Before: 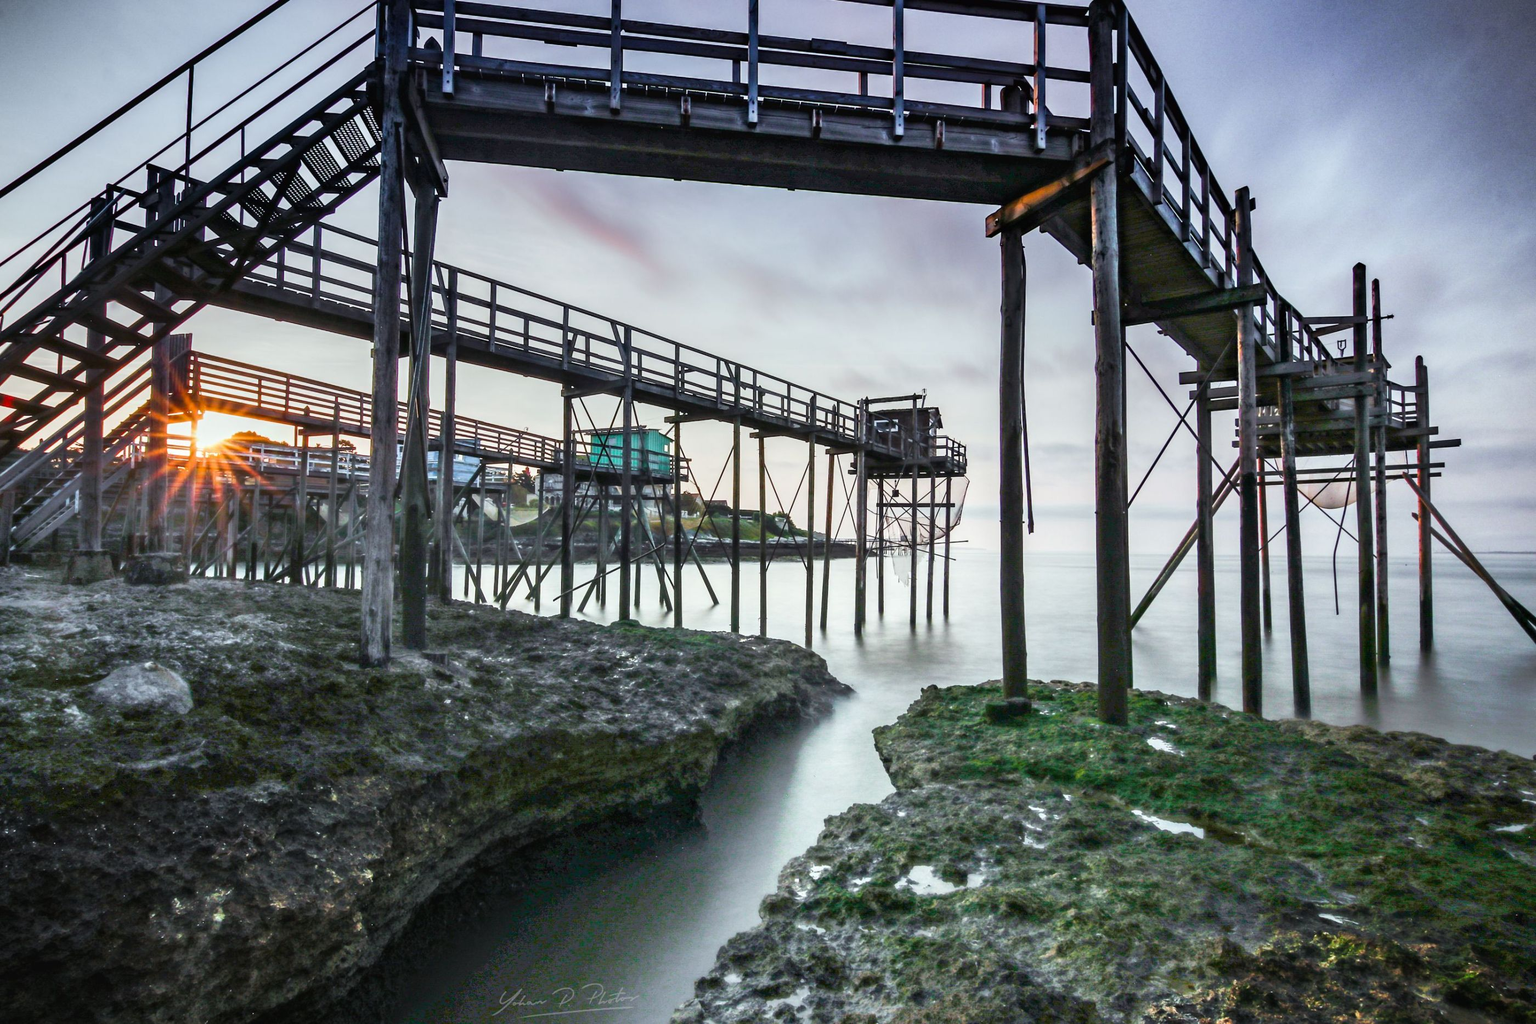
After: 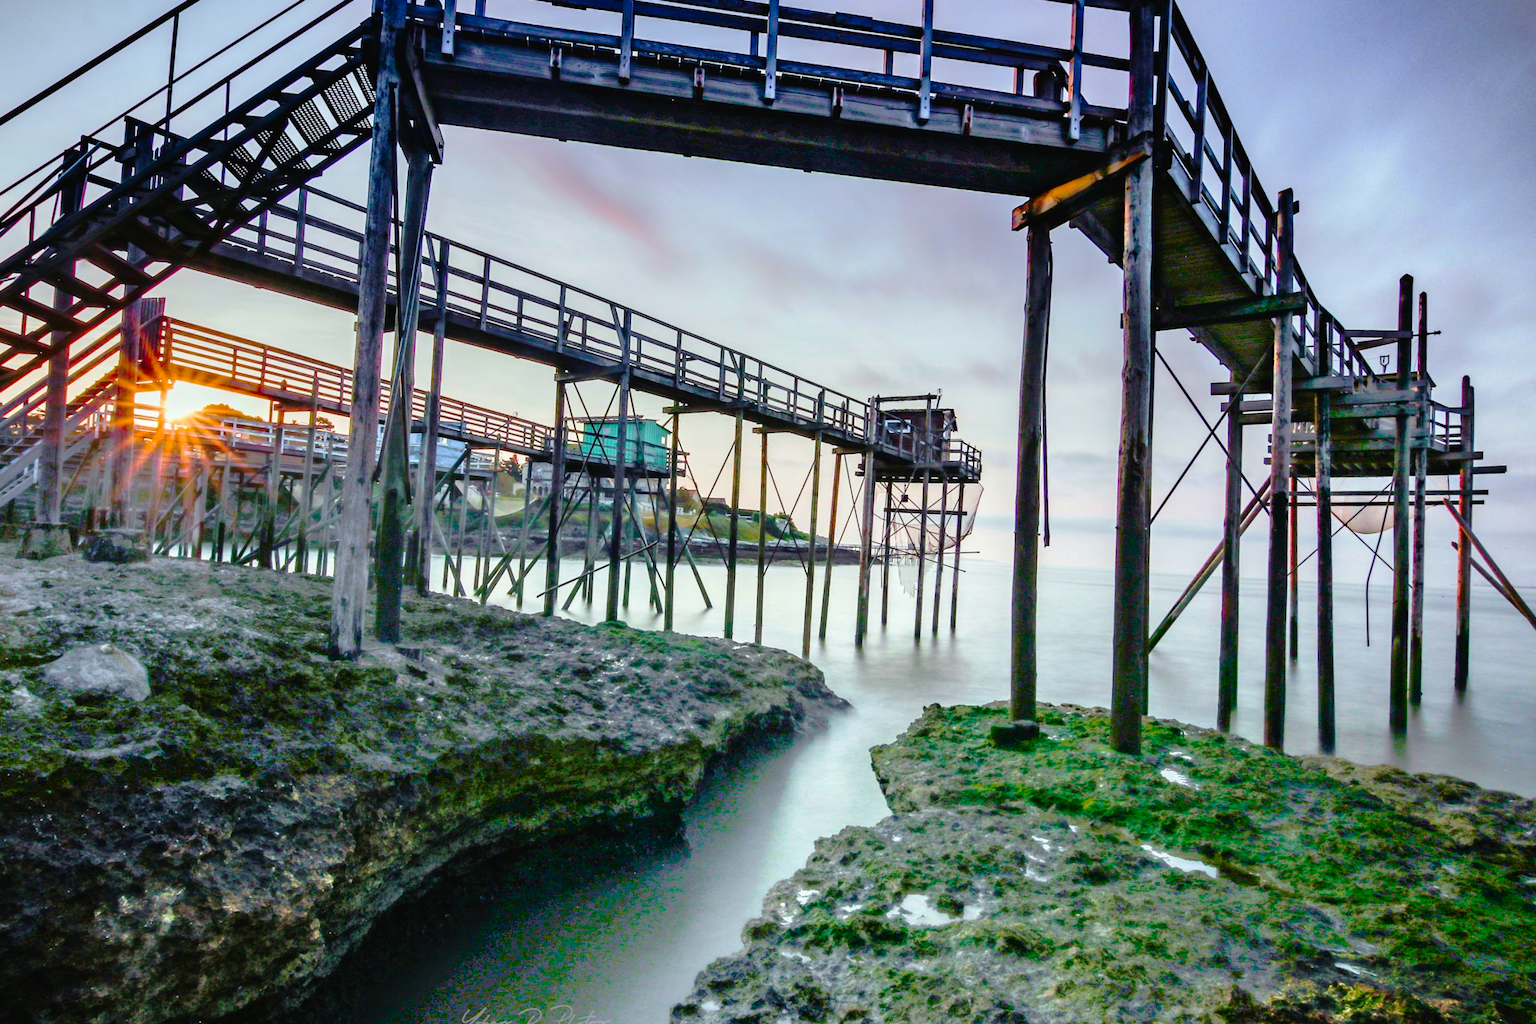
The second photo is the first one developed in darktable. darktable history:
tone curve: curves: ch0 [(0, 0) (0.003, 0.019) (0.011, 0.019) (0.025, 0.023) (0.044, 0.032) (0.069, 0.046) (0.1, 0.073) (0.136, 0.129) (0.177, 0.207) (0.224, 0.295) (0.277, 0.394) (0.335, 0.48) (0.399, 0.524) (0.468, 0.575) (0.543, 0.628) (0.623, 0.684) (0.709, 0.739) (0.801, 0.808) (0.898, 0.9) (1, 1)], preserve colors none
crop and rotate: angle -2.38°
contrast brightness saturation: brightness -0.02, saturation 0.35
velvia: on, module defaults
